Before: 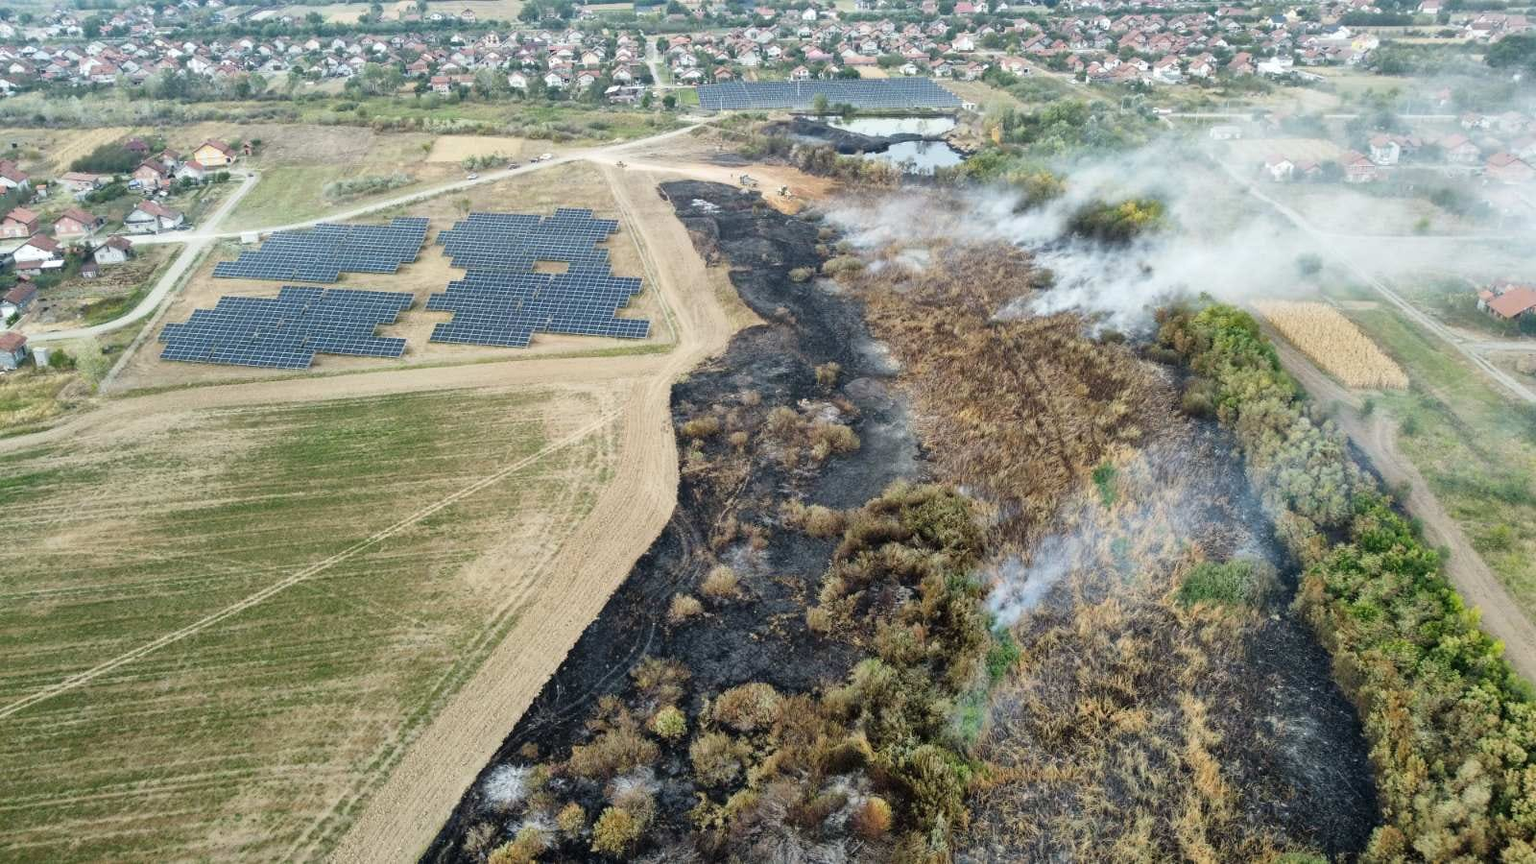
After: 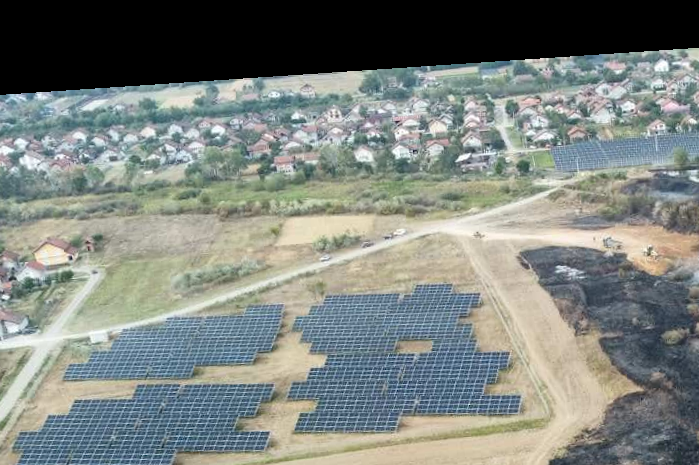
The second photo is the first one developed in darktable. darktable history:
shadows and highlights: shadows 20.55, highlights -20.99, soften with gaussian
crop and rotate: left 10.817%, top 0.062%, right 47.194%, bottom 53.626%
rotate and perspective: rotation -4.2°, shear 0.006, automatic cropping off
